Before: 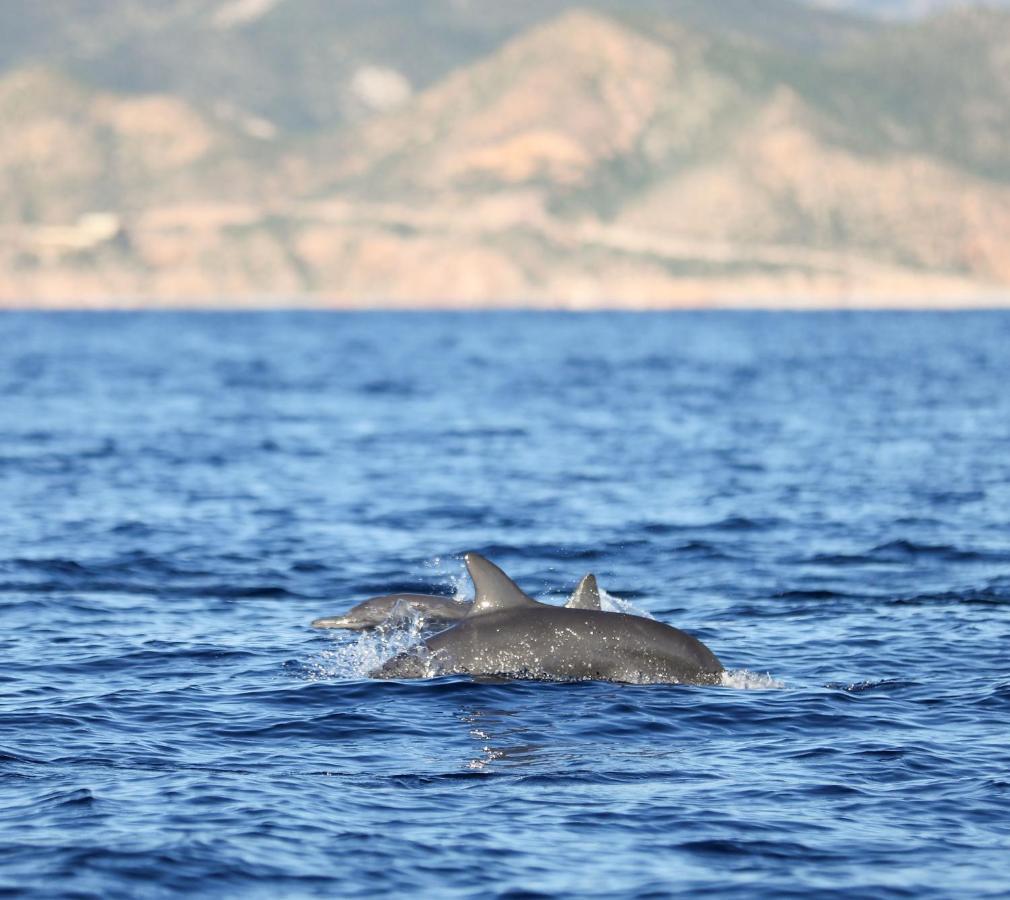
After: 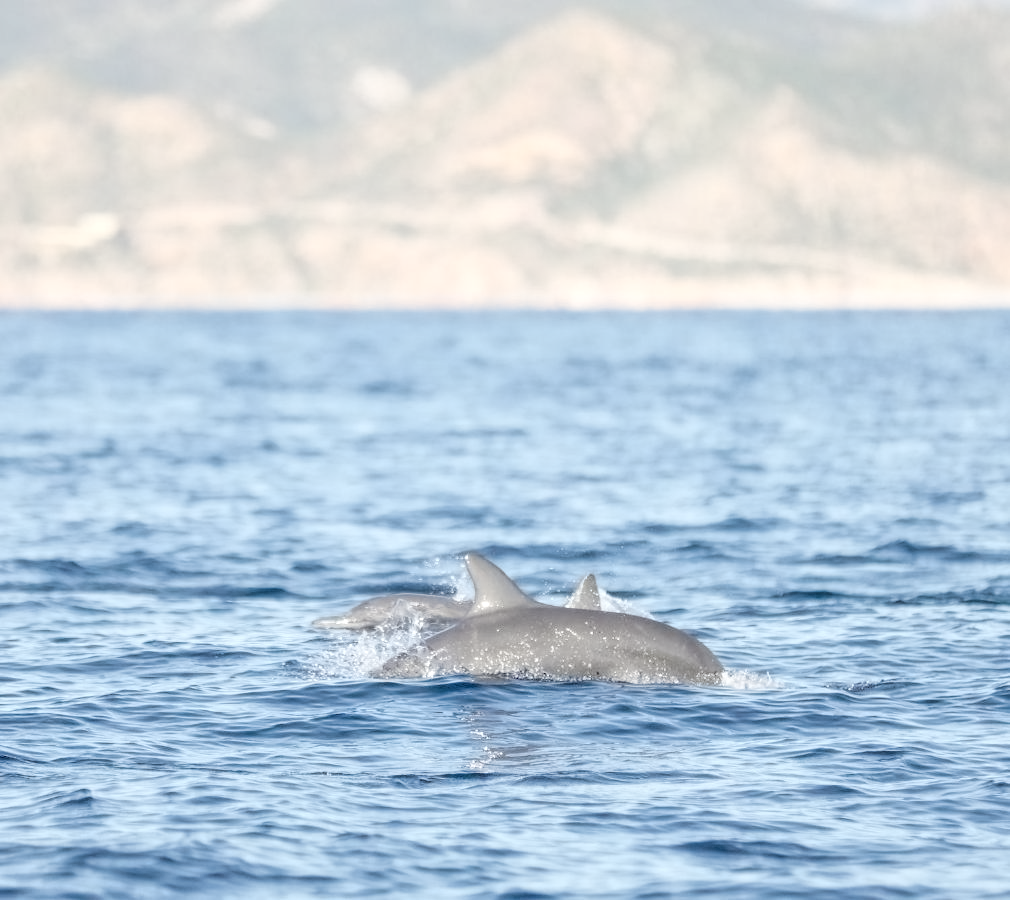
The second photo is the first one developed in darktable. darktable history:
local contrast "lokaler Kontrast": on, module defaults
chromatic aberrations "Chromatische Aberration": on, module defaults
lens correction "Objektivkorrektur": distance 1000
